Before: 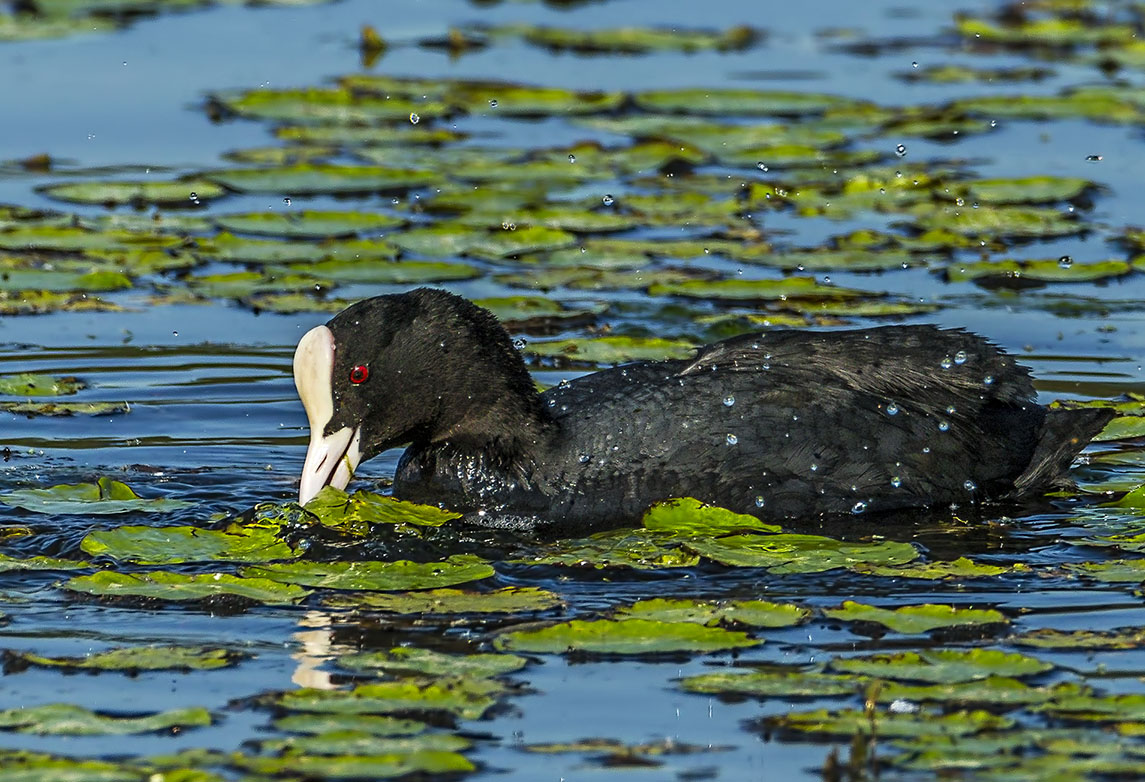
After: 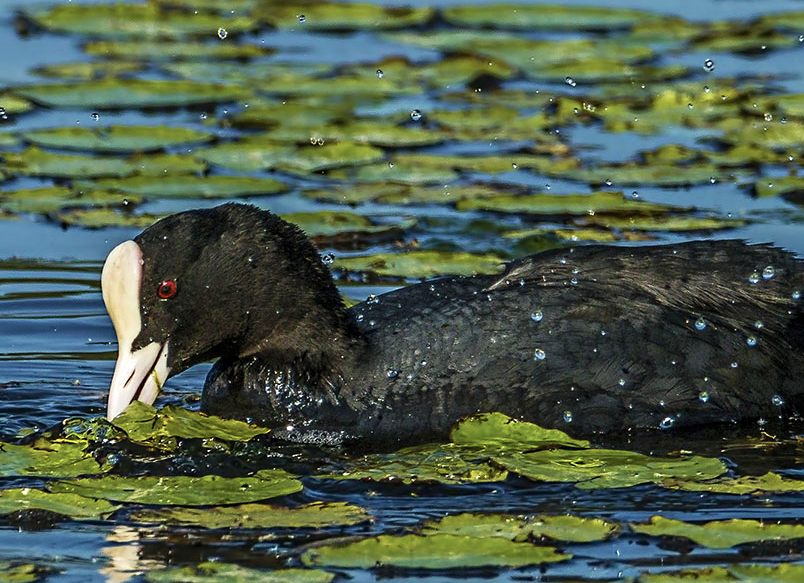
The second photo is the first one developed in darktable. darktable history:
contrast brightness saturation: contrast 0.059, brightness -0.008, saturation -0.221
crop and rotate: left 16.813%, top 10.926%, right 12.95%, bottom 14.442%
tone equalizer: on, module defaults
velvia: strength 44.43%
